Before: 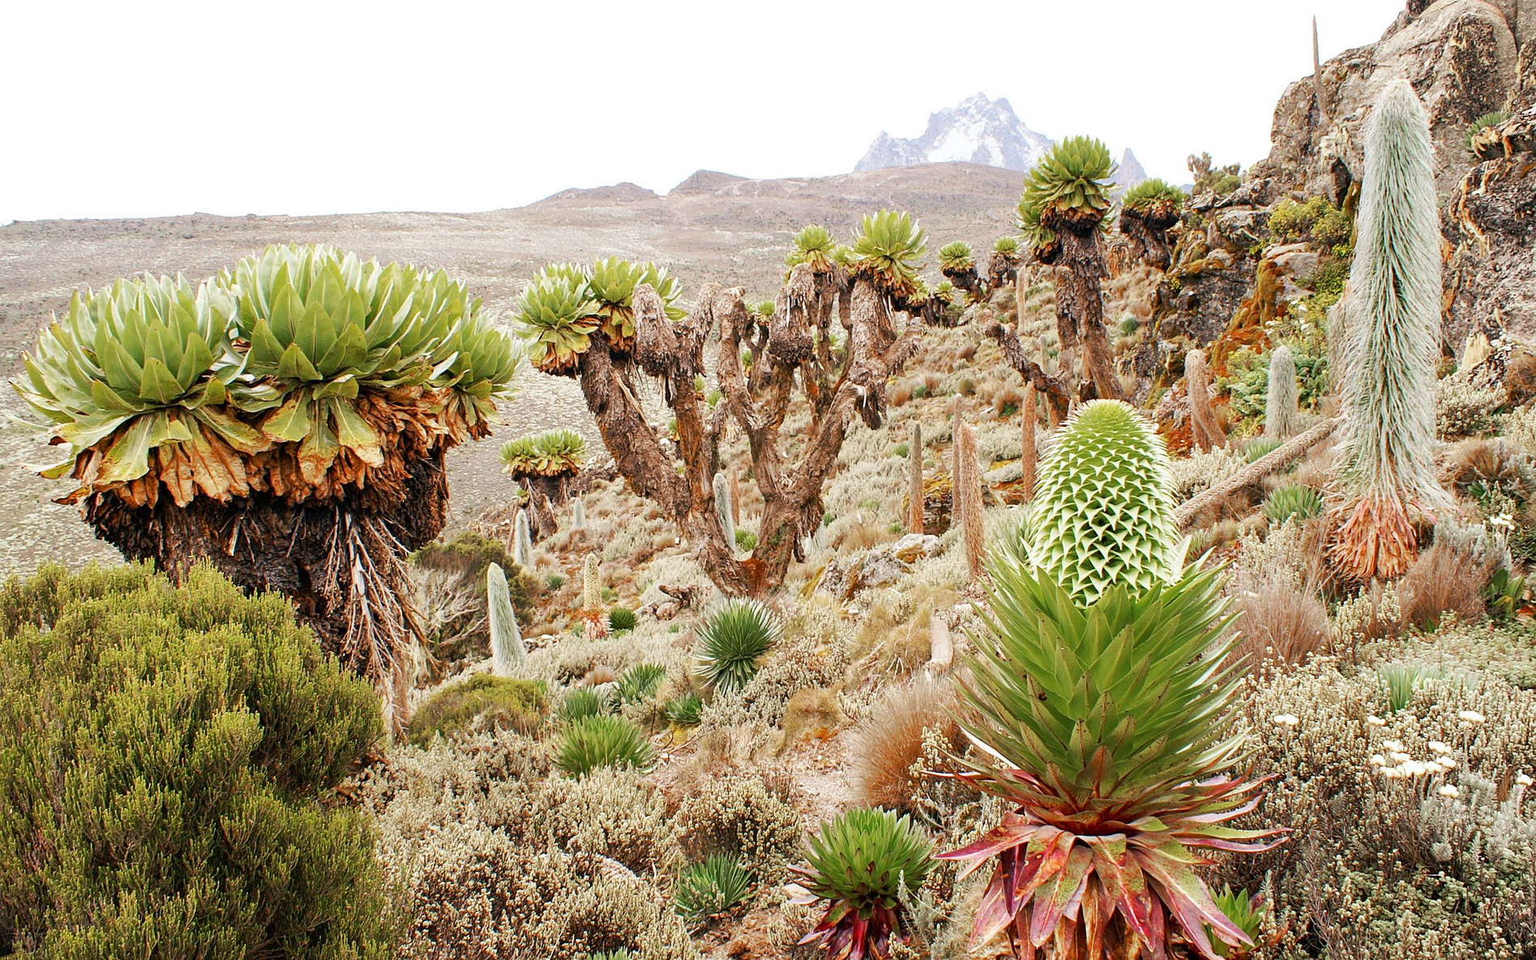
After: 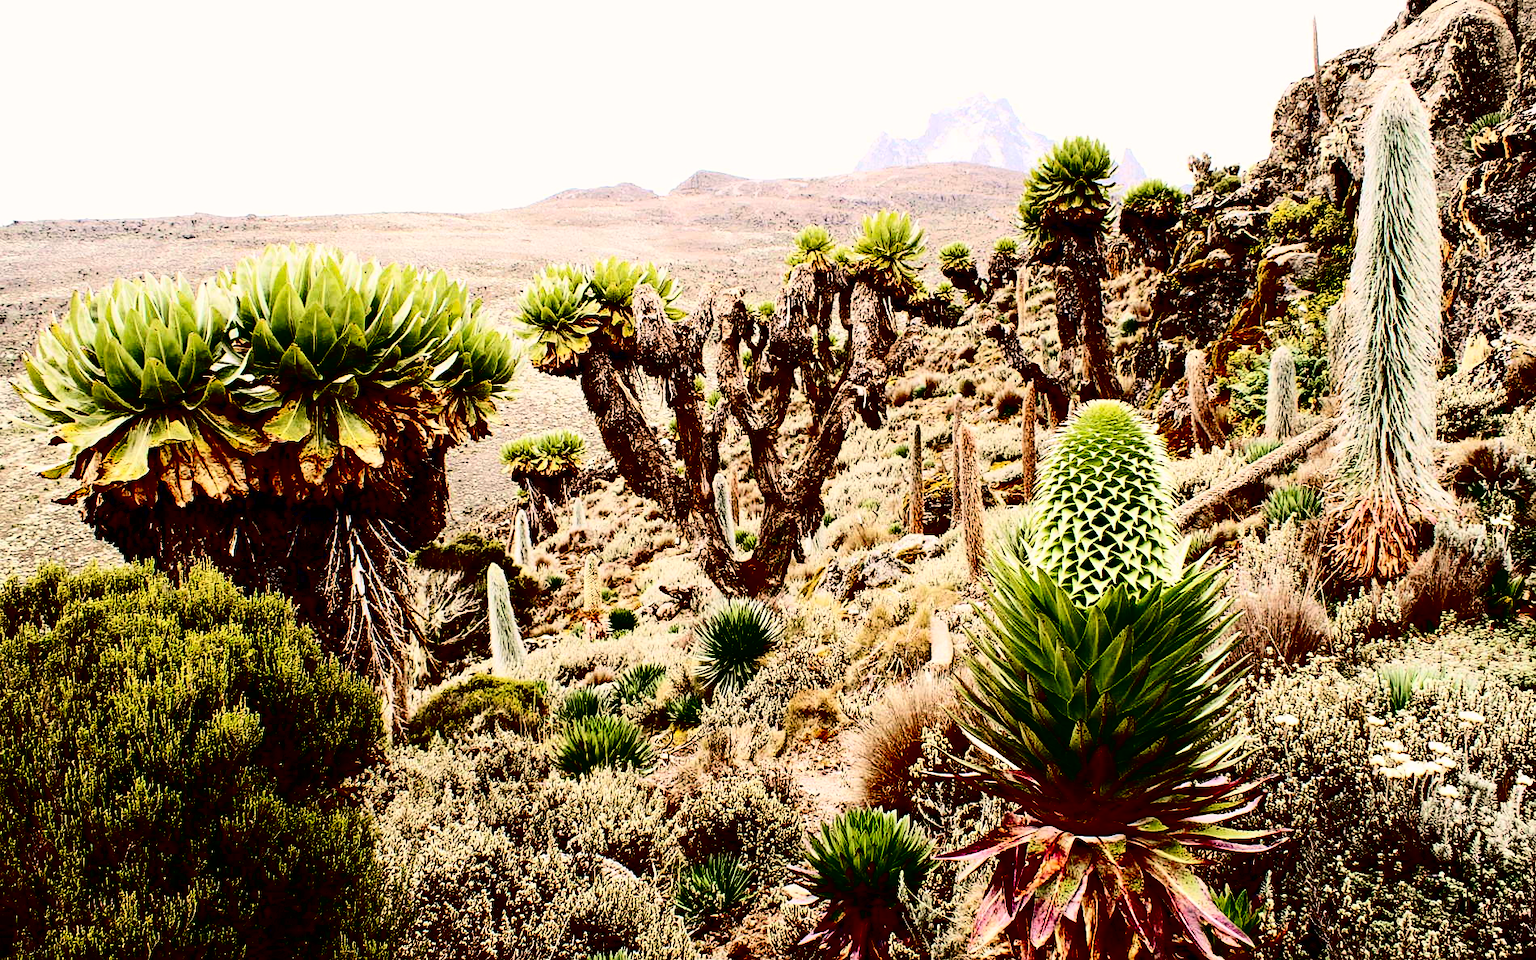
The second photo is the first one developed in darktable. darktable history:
tone equalizer: on, module defaults
color correction: highlights a* 5.56, highlights b* 5.16, saturation 0.657
contrast brightness saturation: contrast 0.757, brightness -0.995, saturation 0.998
